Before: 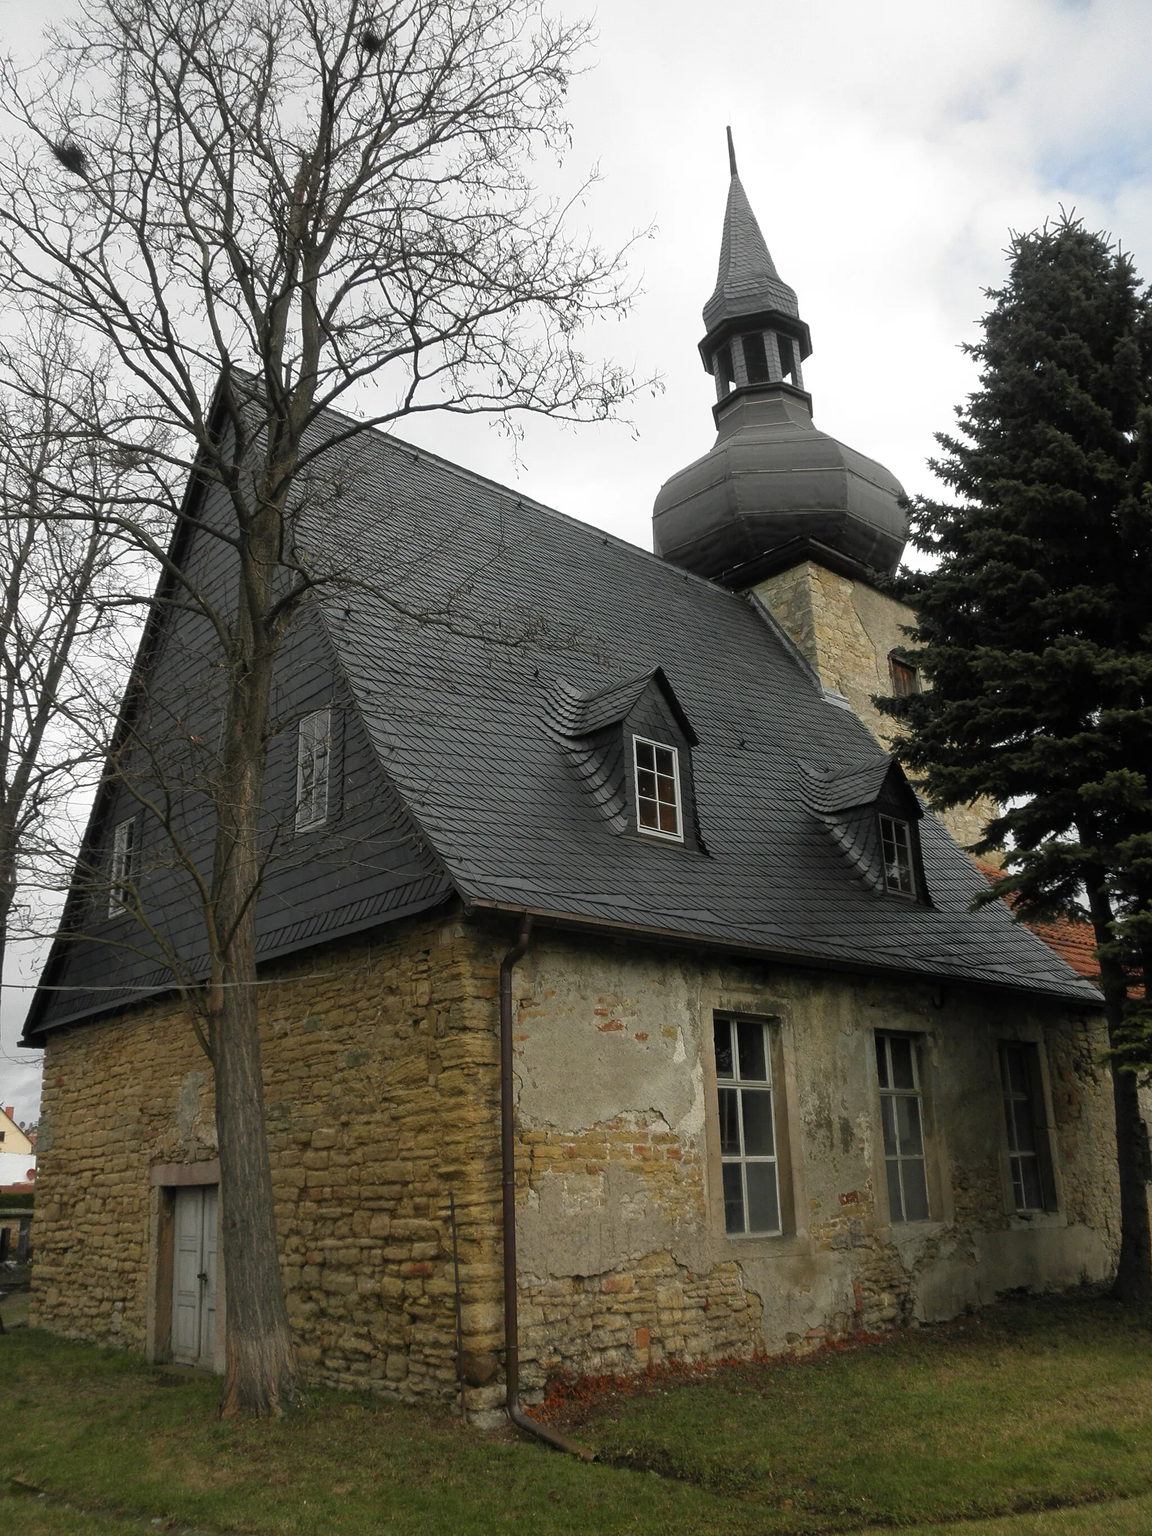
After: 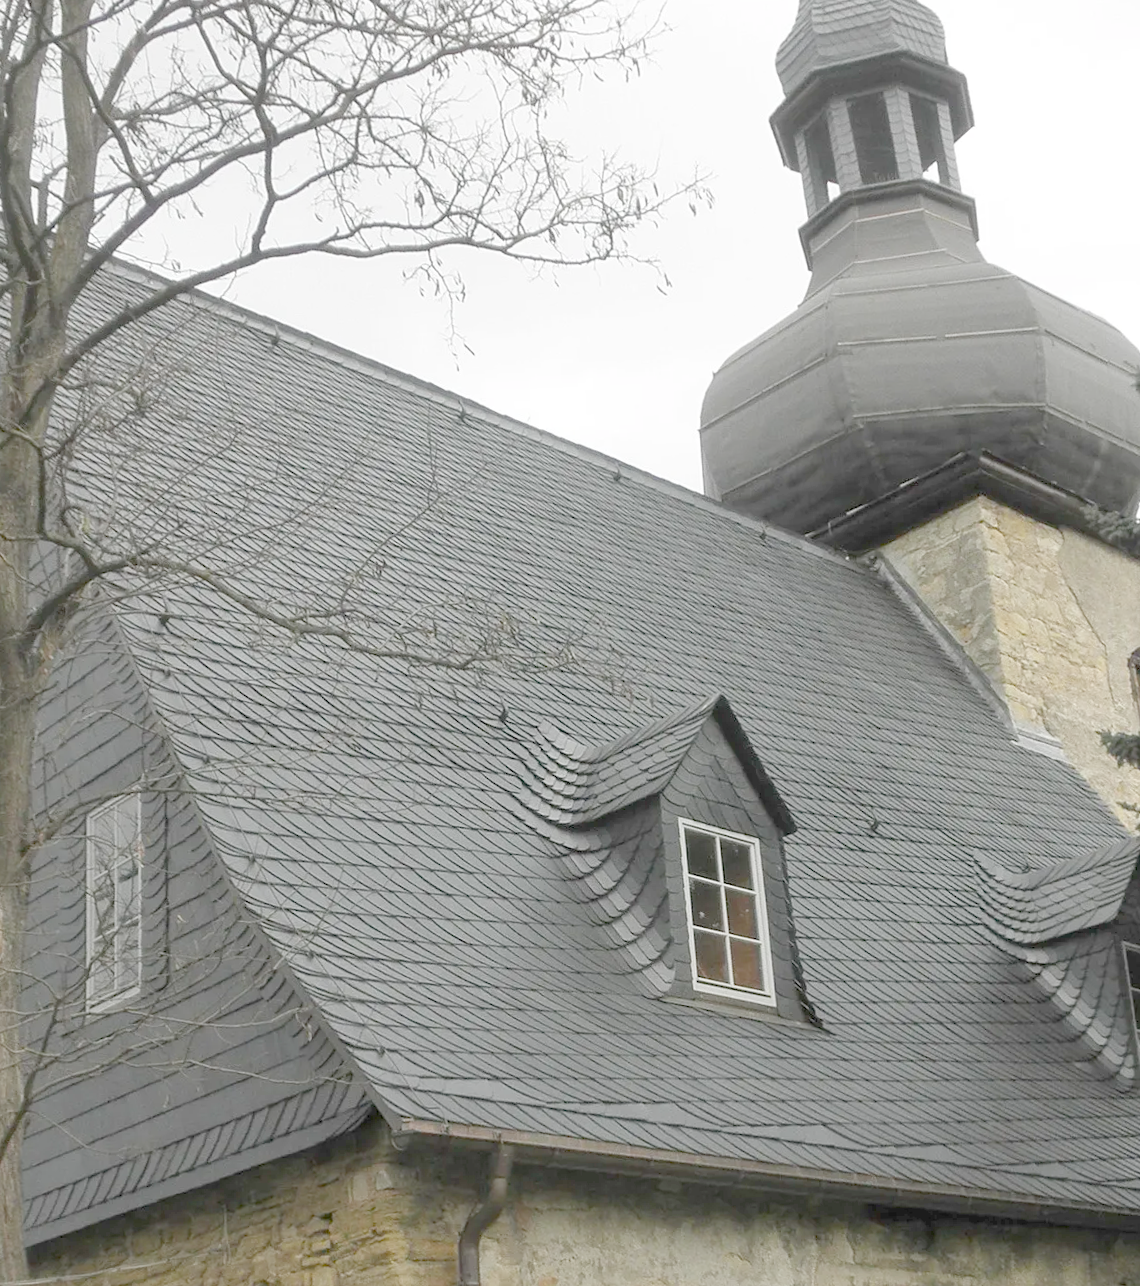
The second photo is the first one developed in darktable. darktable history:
rotate and perspective: rotation -2.12°, lens shift (vertical) 0.009, lens shift (horizontal) -0.008, automatic cropping original format, crop left 0.036, crop right 0.964, crop top 0.05, crop bottom 0.959
crop: left 20.932%, top 15.471%, right 21.848%, bottom 34.081%
